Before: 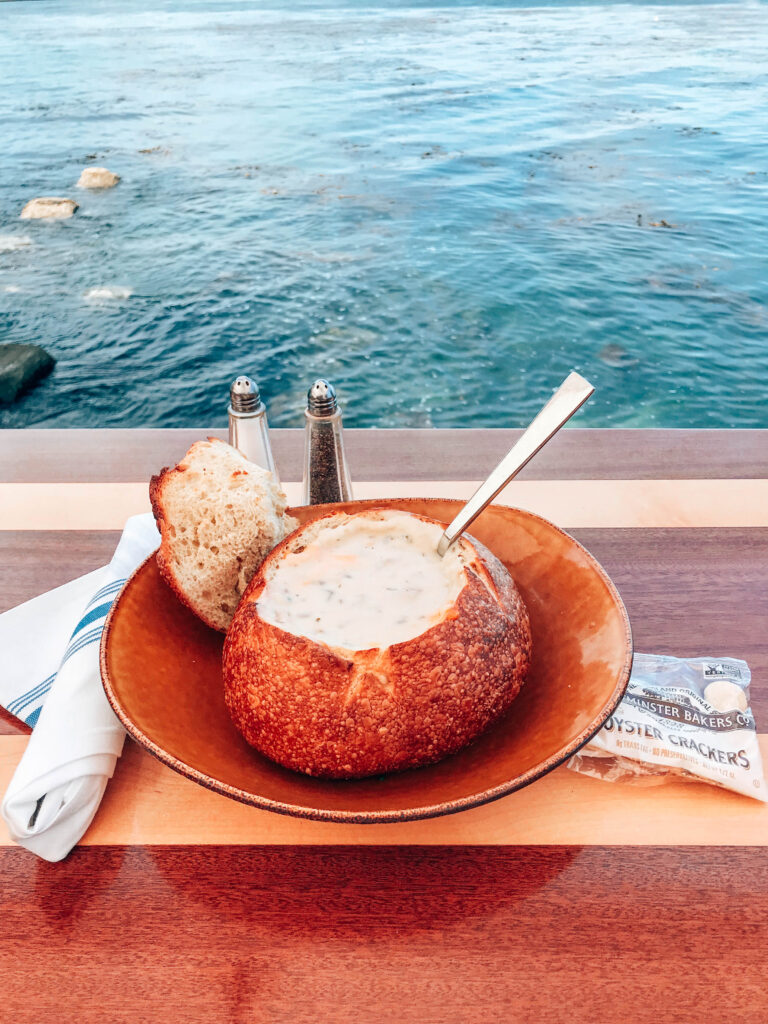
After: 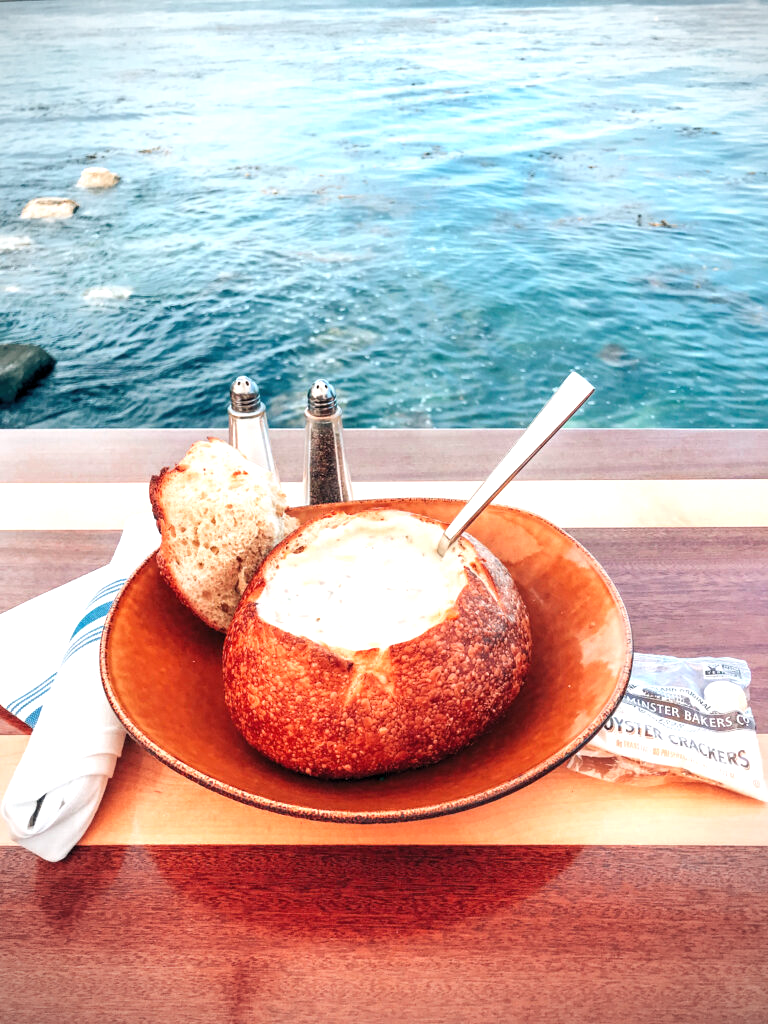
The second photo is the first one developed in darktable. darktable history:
levels: mode automatic, black 0.023%, white 99.97%, levels [0.062, 0.494, 0.925]
exposure: exposure 0.556 EV, compensate highlight preservation false
vignetting: on, module defaults
